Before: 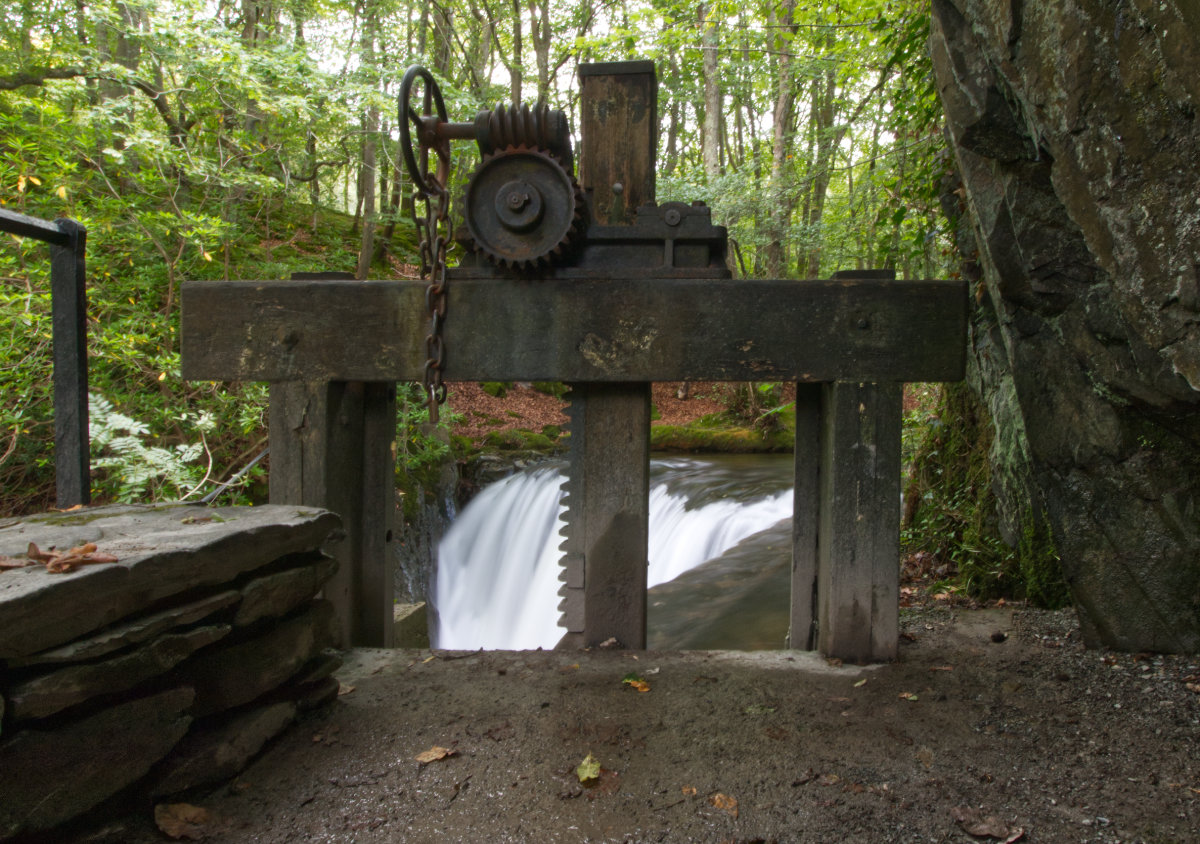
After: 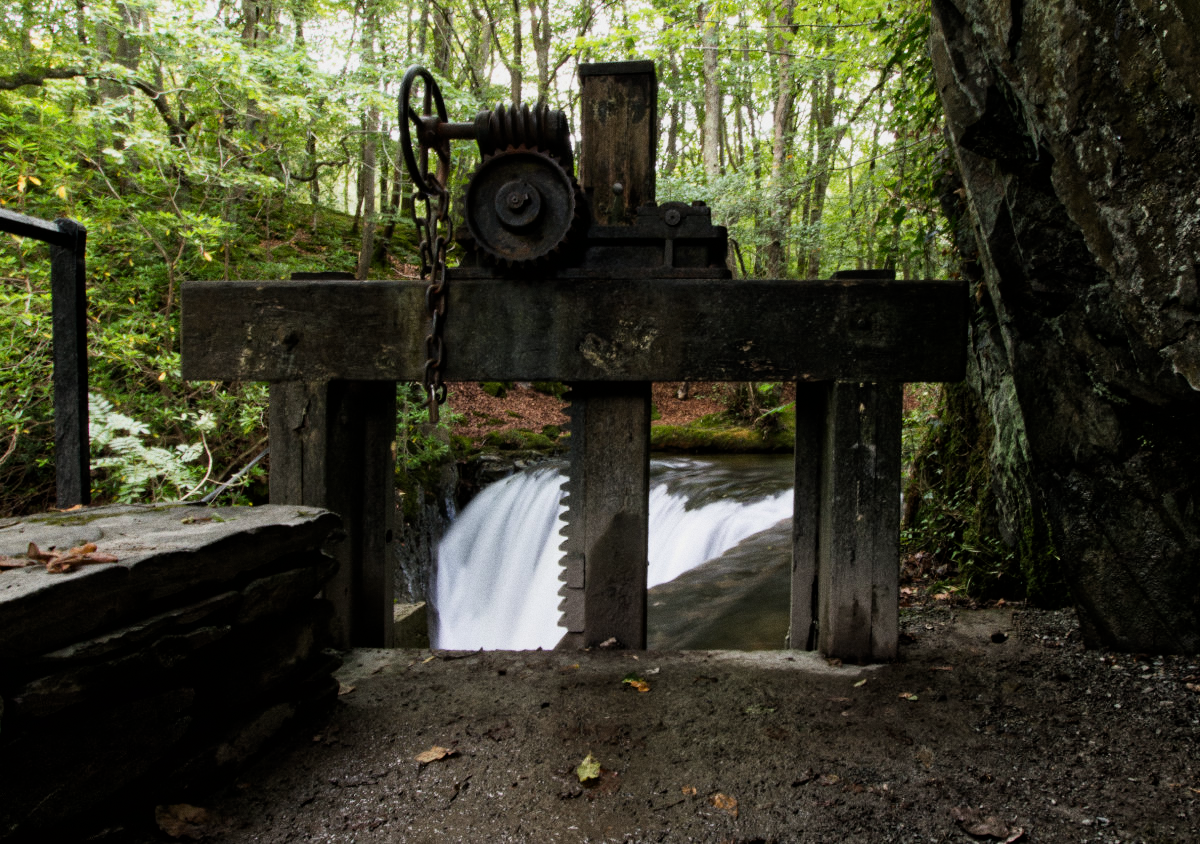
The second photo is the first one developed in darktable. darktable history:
filmic rgb: black relative exposure -16 EV, white relative exposure 6.29 EV, hardness 5.1, contrast 1.35
haze removal: compatibility mode true, adaptive false
grain: coarseness 0.09 ISO
